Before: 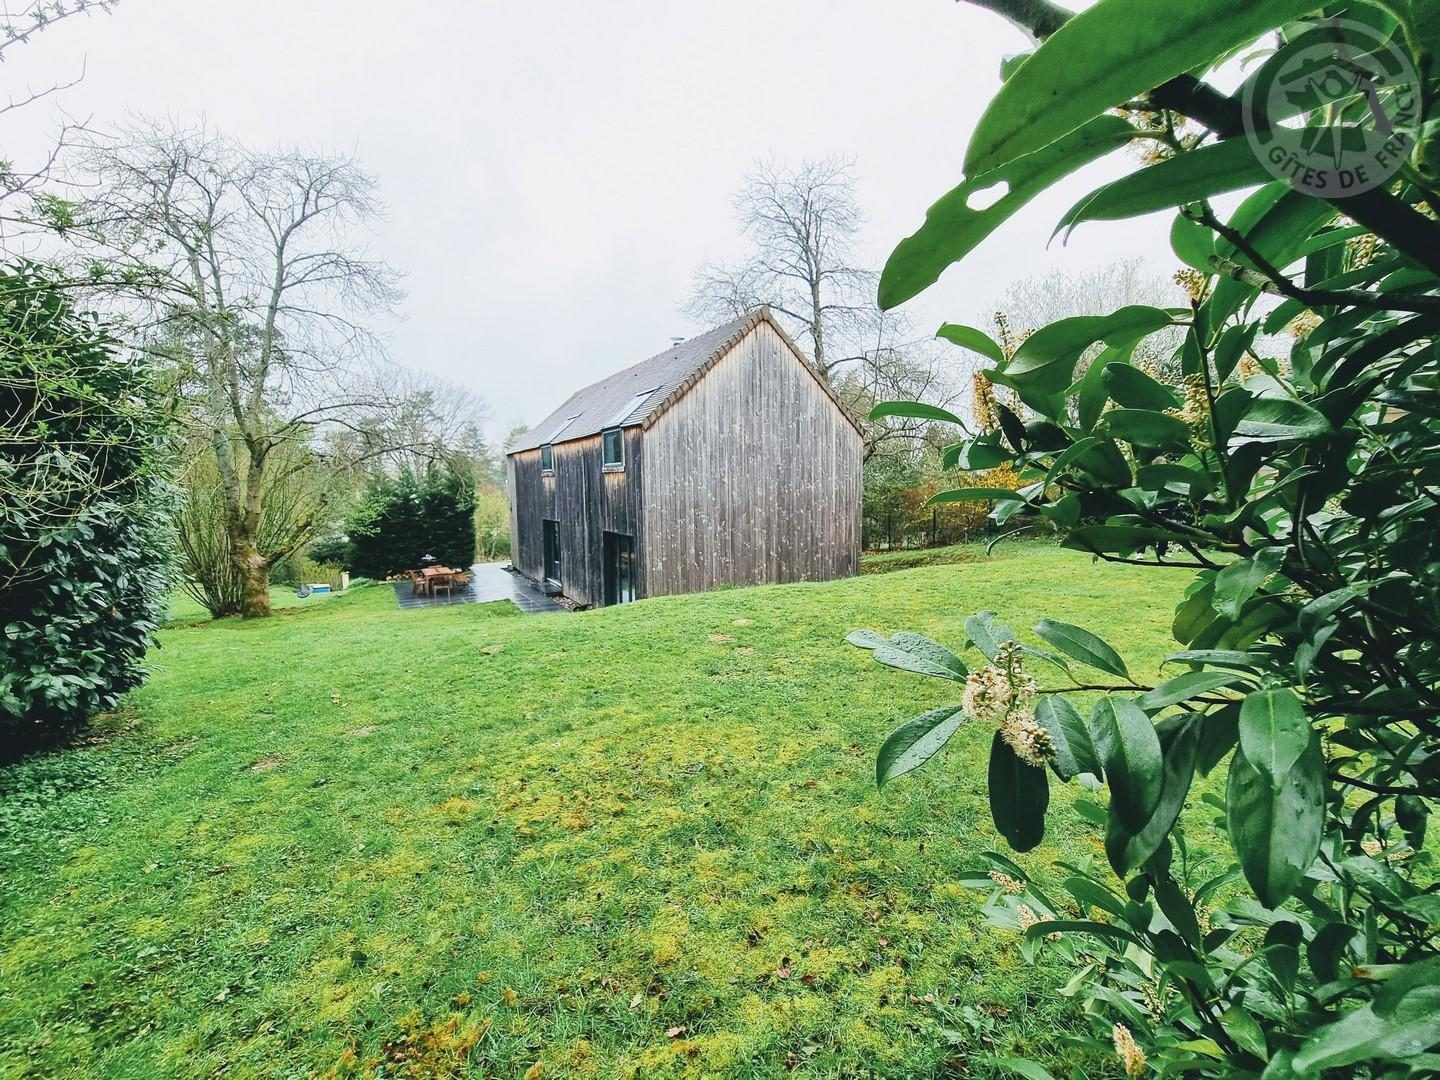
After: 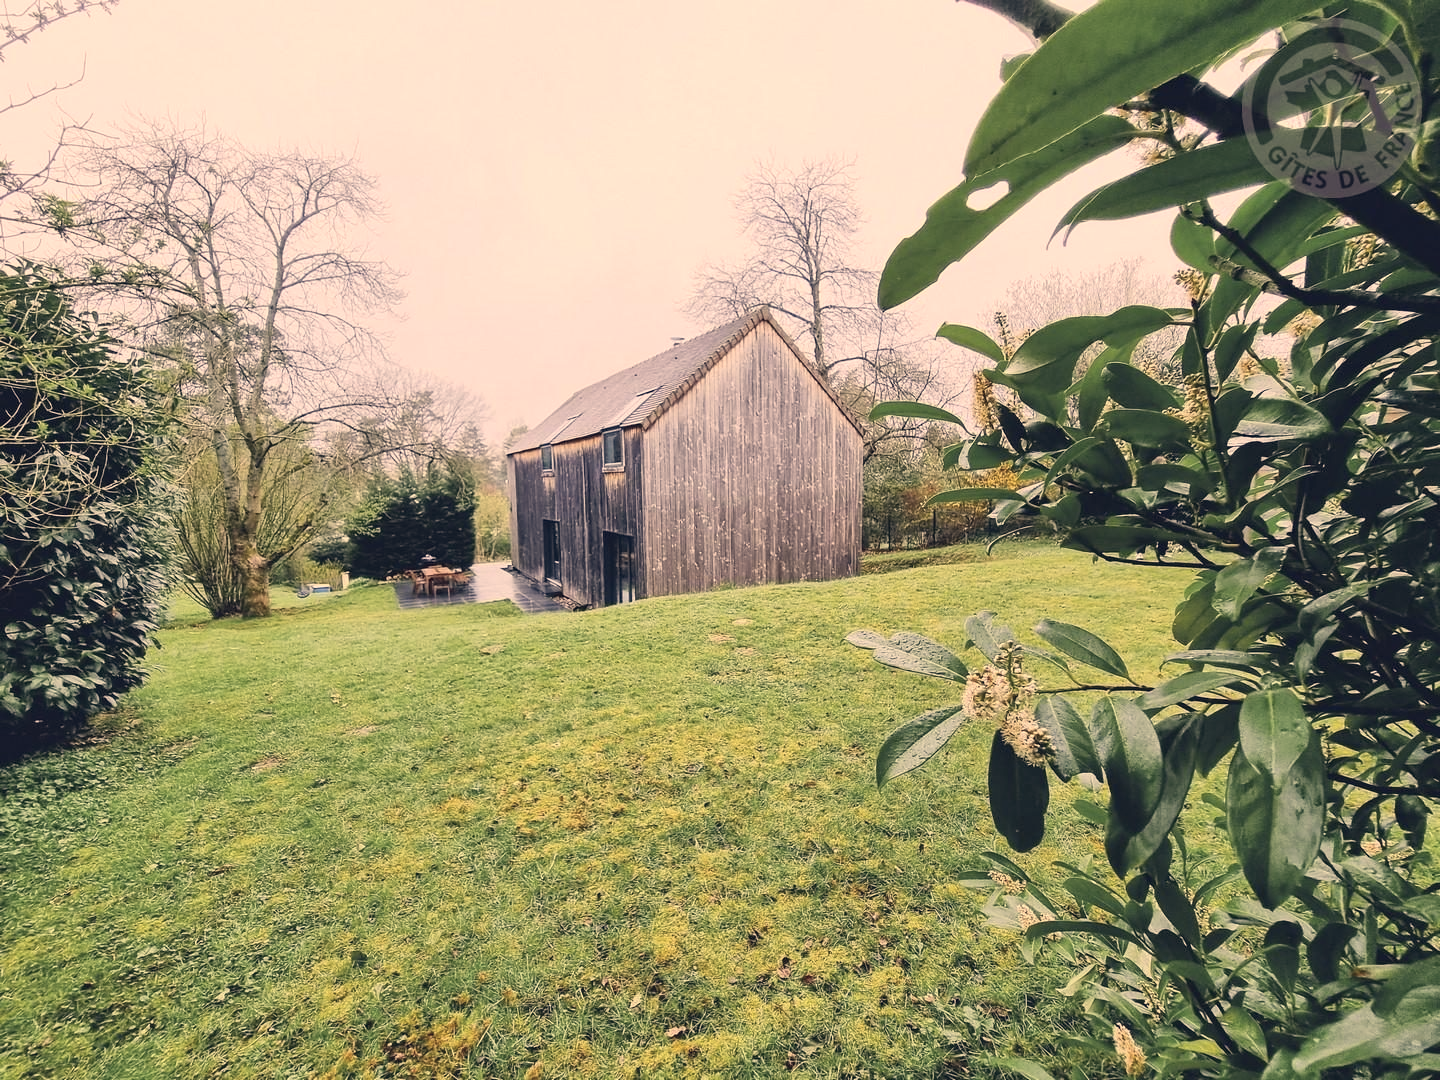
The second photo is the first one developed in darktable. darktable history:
color correction: highlights a* 20.1, highlights b* 27.77, shadows a* 3.38, shadows b* -17.28, saturation 0.724
